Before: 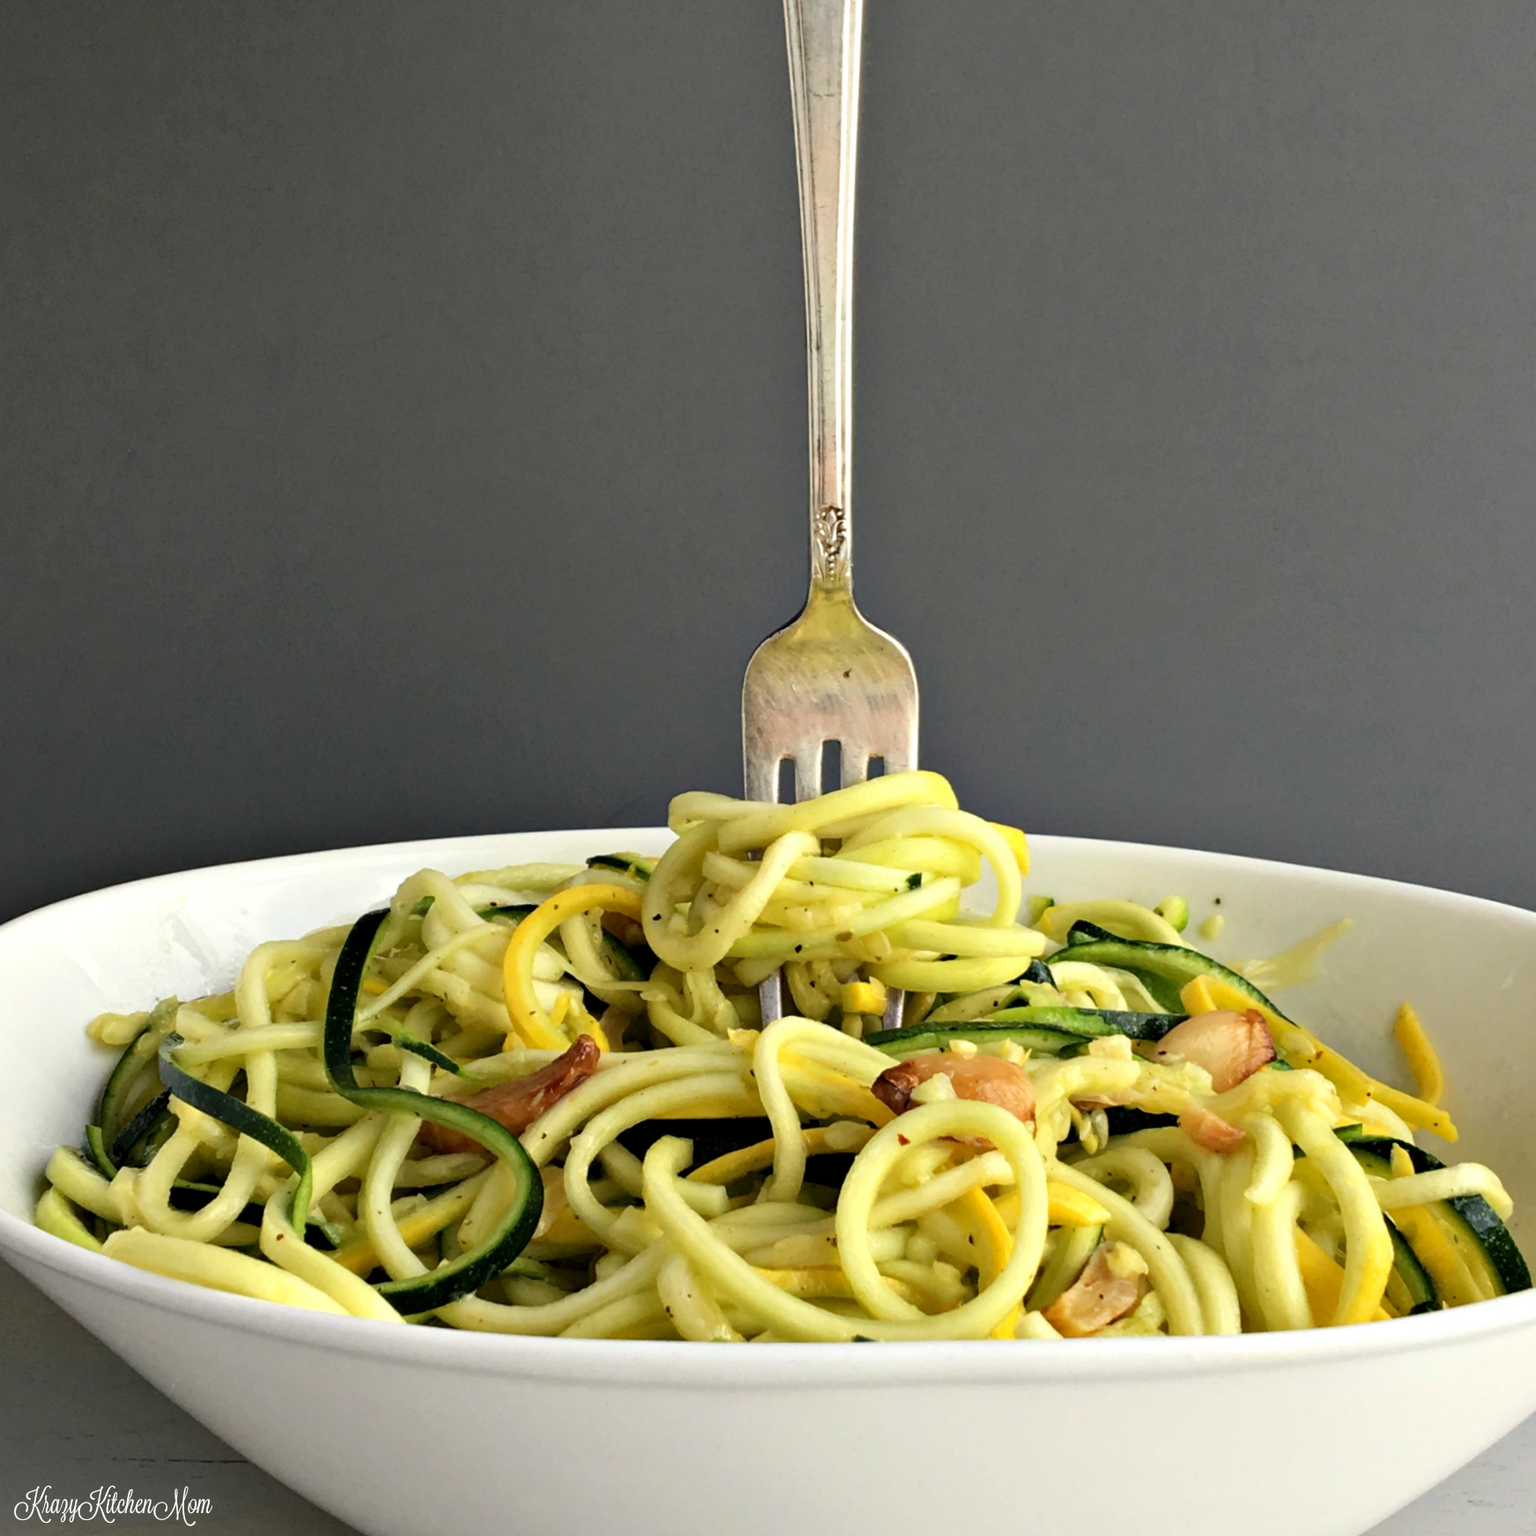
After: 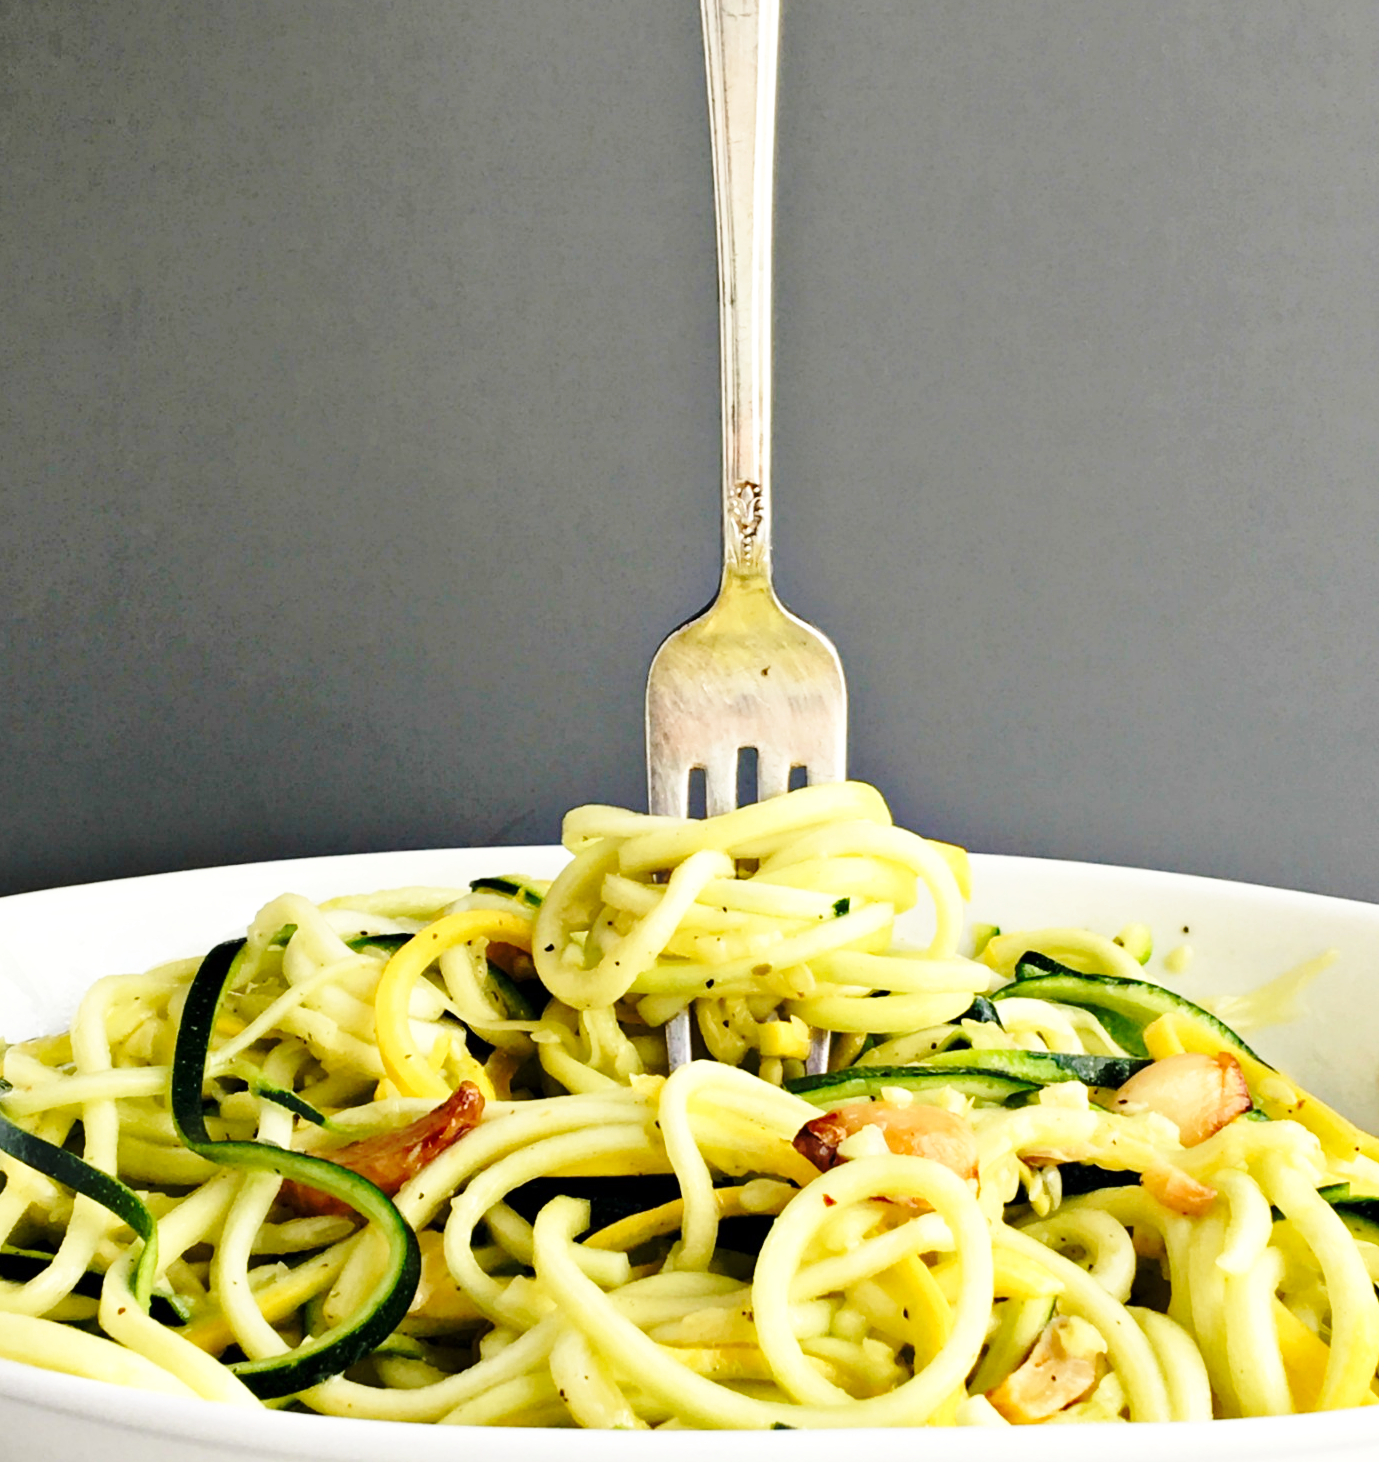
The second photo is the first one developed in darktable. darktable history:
exposure: compensate highlight preservation false
crop: left 11.257%, top 5.382%, right 9.585%, bottom 10.724%
base curve: curves: ch0 [(0, 0) (0.032, 0.037) (0.105, 0.228) (0.435, 0.76) (0.856, 0.983) (1, 1)], preserve colors none
